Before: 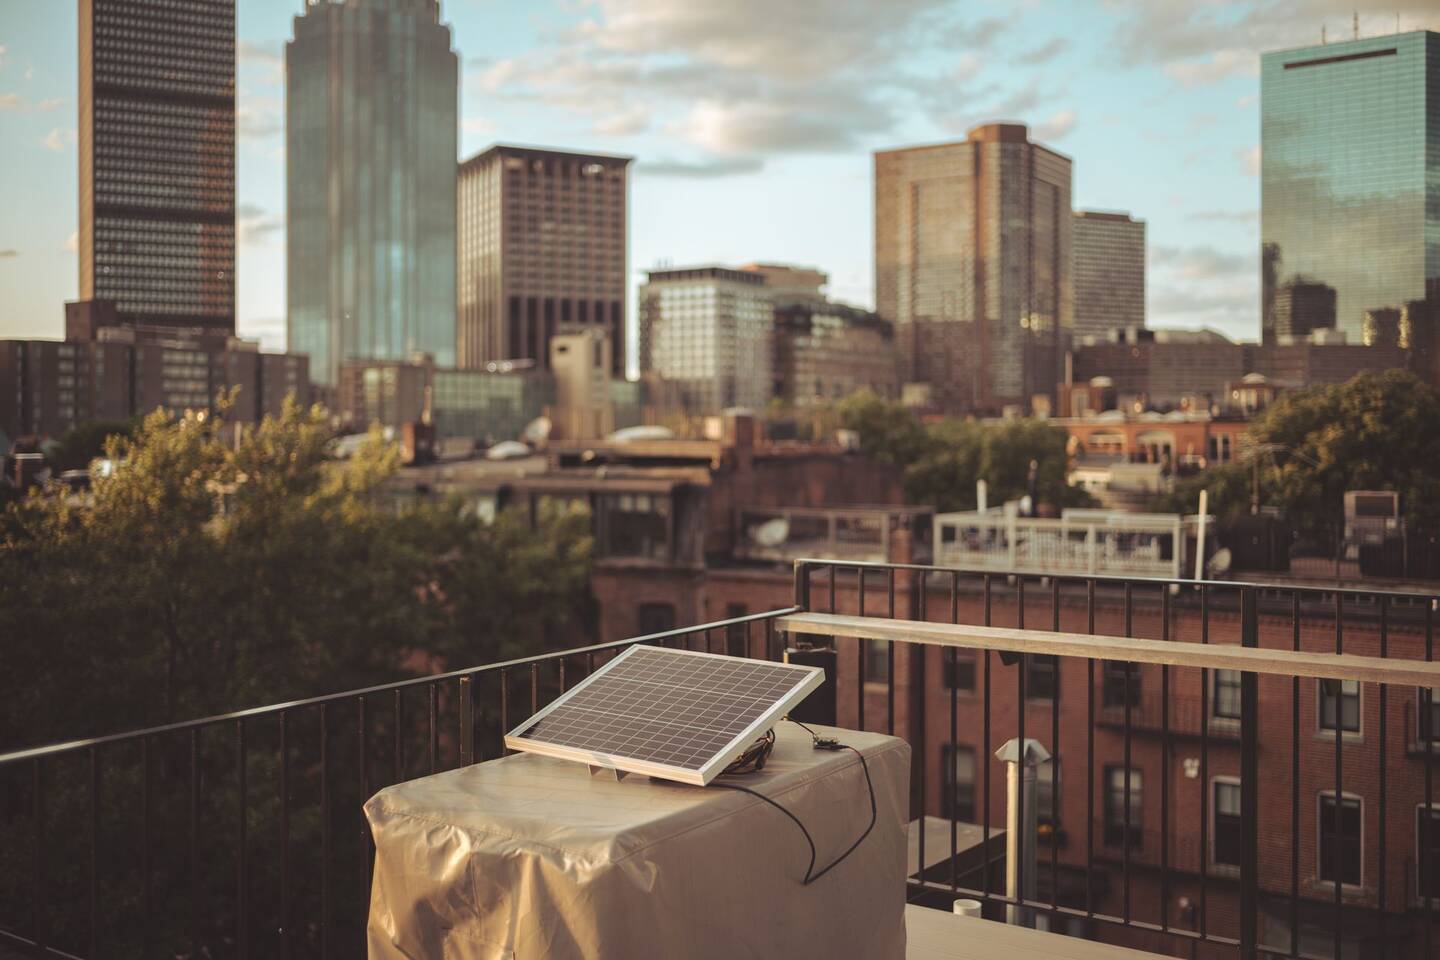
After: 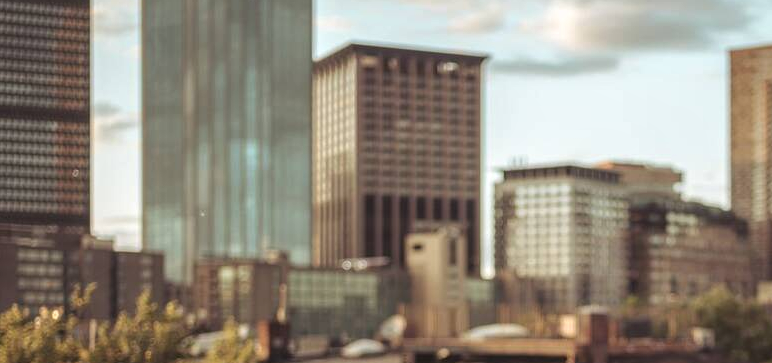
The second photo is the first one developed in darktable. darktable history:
tone equalizer: on, module defaults
local contrast: on, module defaults
crop: left 10.121%, top 10.631%, right 36.218%, bottom 51.526%
